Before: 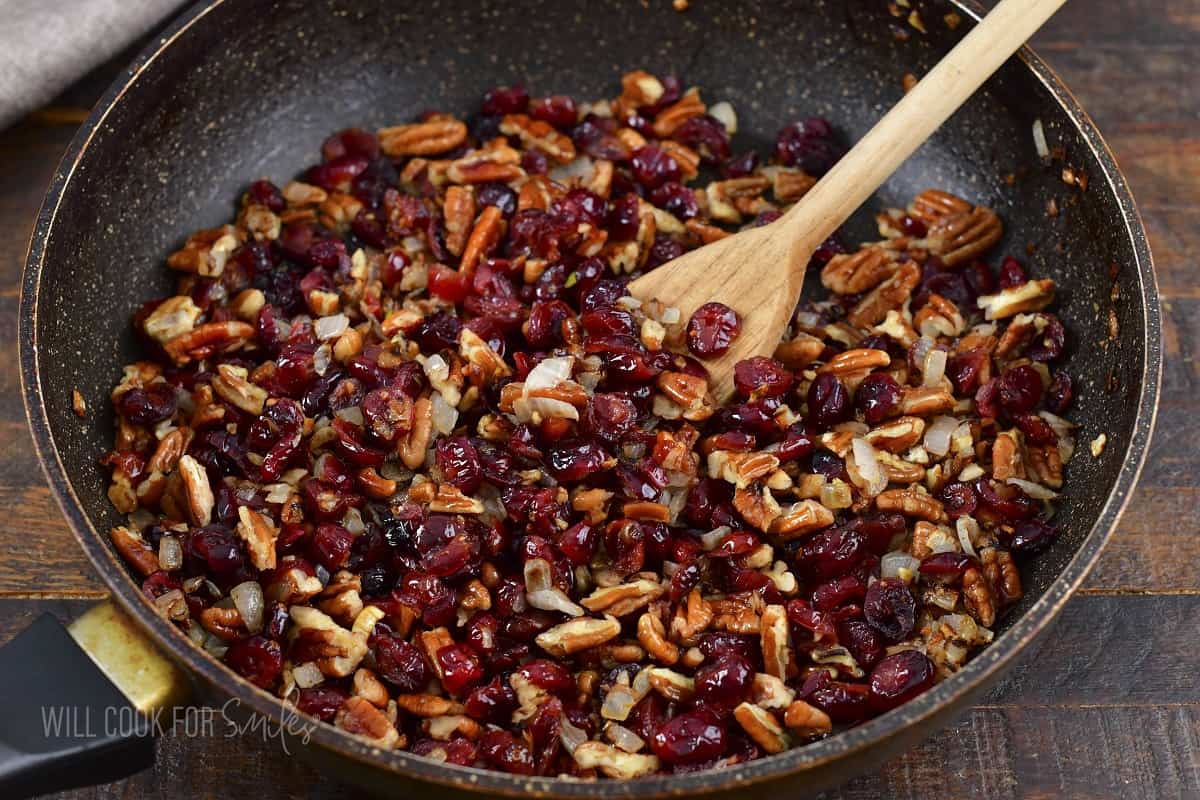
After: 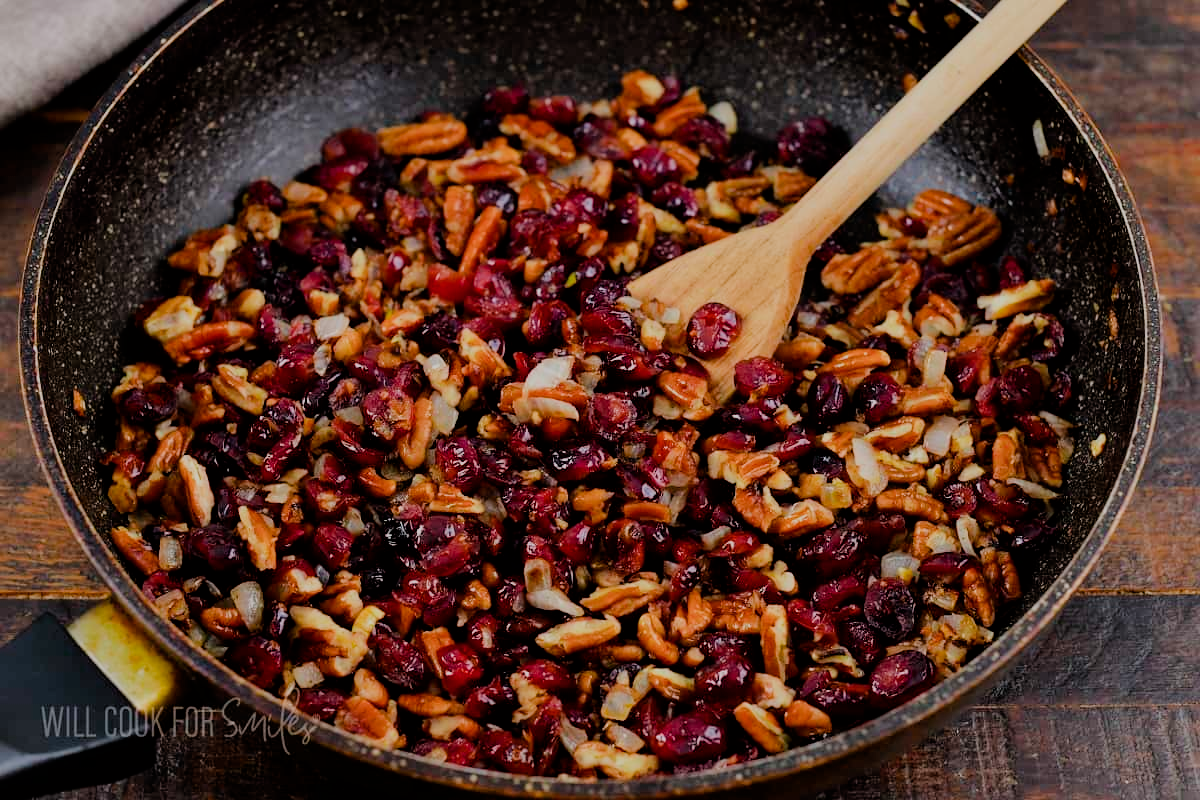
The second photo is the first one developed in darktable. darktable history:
filmic rgb: black relative exposure -6.19 EV, white relative exposure 6.94 EV, hardness 2.25
color balance rgb: perceptual saturation grading › global saturation 19.275%
